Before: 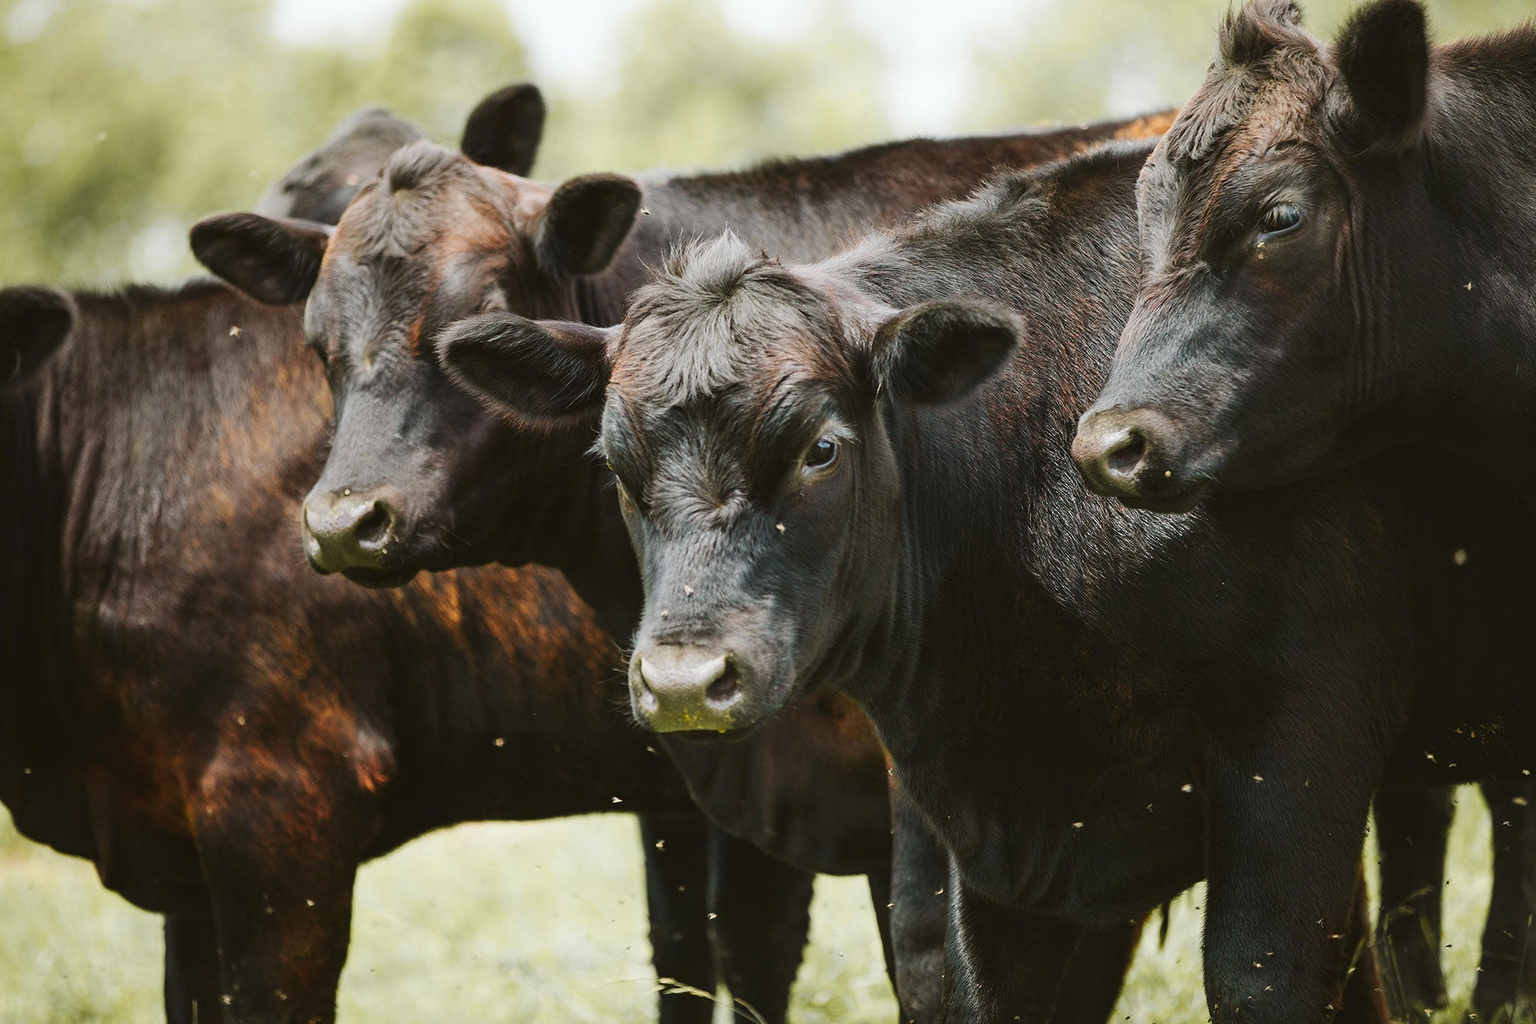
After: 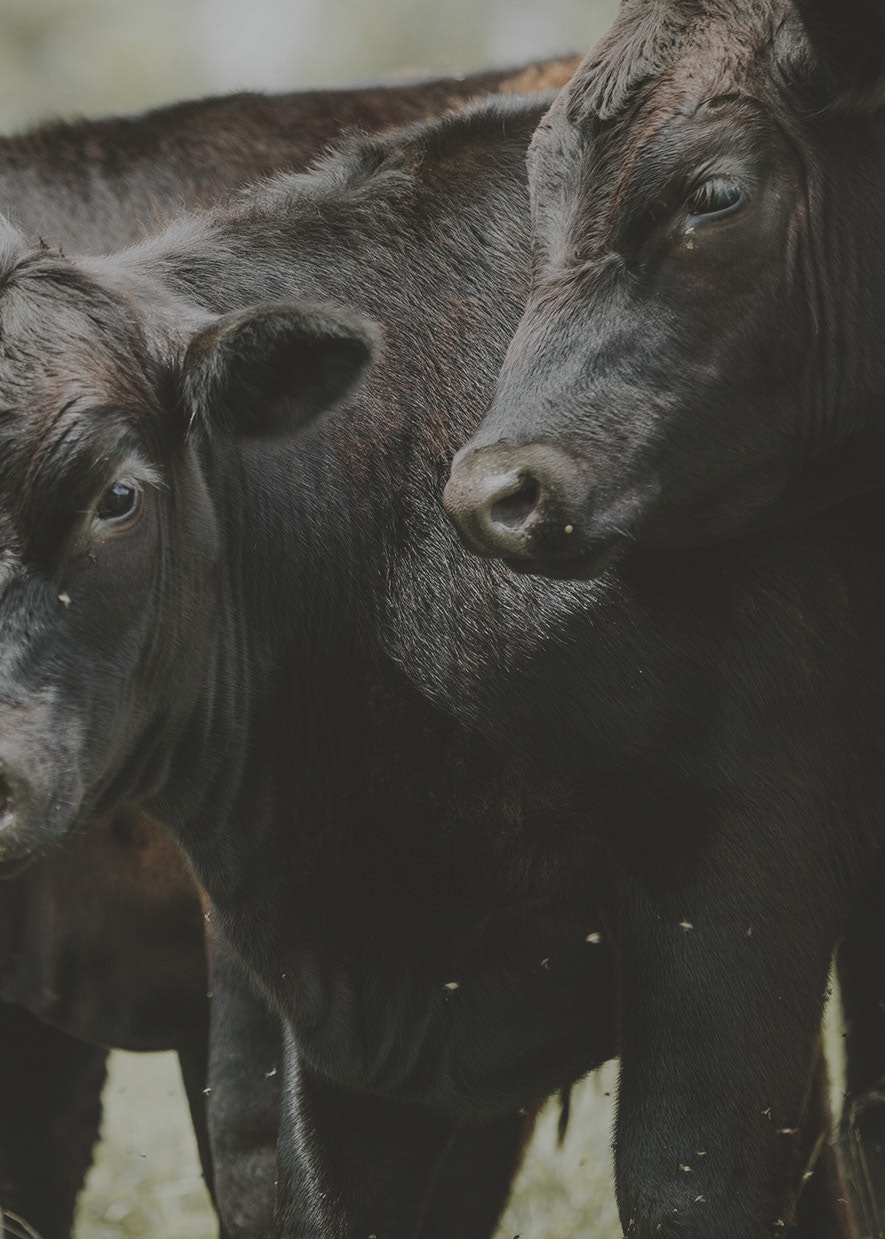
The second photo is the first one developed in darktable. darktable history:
exposure: black level correction 0, exposure -0.721 EV, compensate highlight preservation false
crop: left 47.628%, top 6.643%, right 7.874%
local contrast: highlights 100%, shadows 100%, detail 120%, midtone range 0.2
contrast brightness saturation: contrast -0.26, saturation -0.43
base curve: preserve colors none
